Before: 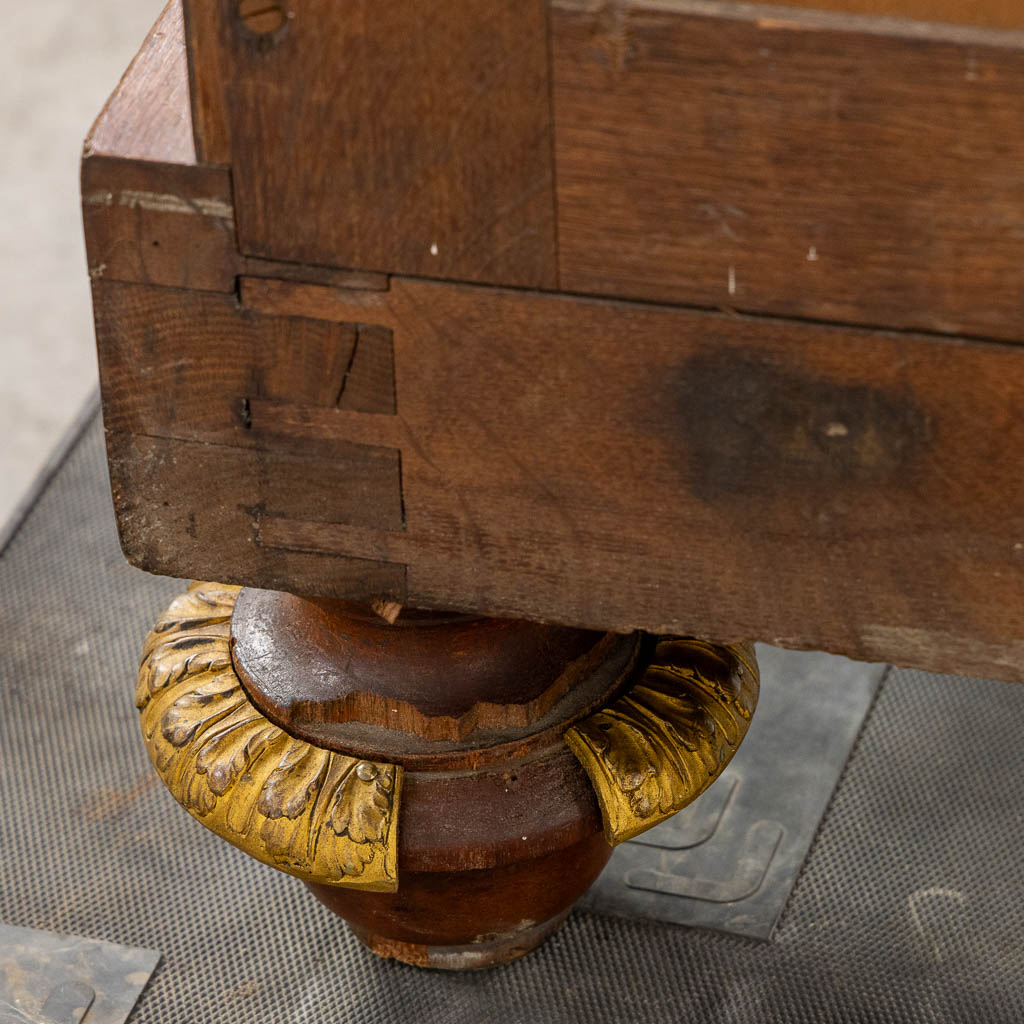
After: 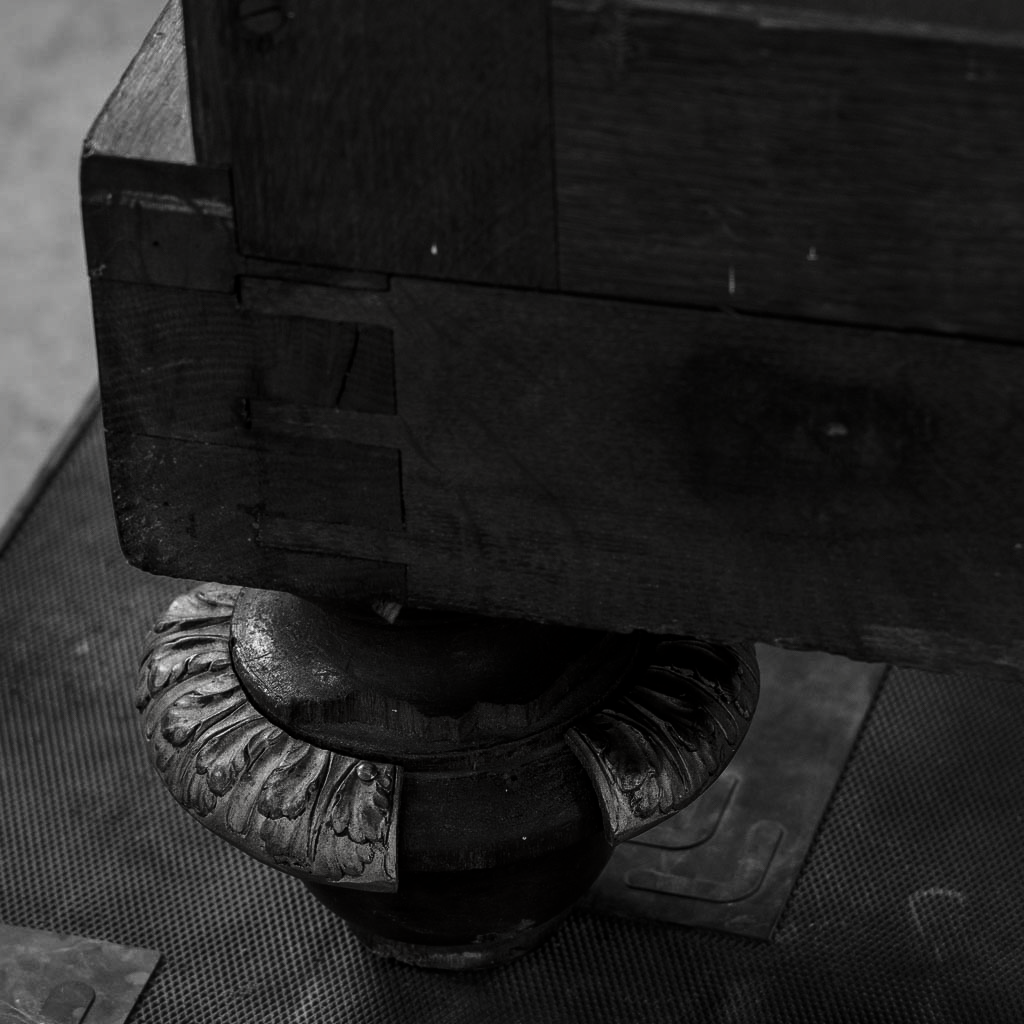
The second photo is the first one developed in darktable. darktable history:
vignetting: brightness -0.189, saturation -0.291, center (-0.032, -0.037)
contrast brightness saturation: contrast -0.027, brightness -0.599, saturation -0.985
